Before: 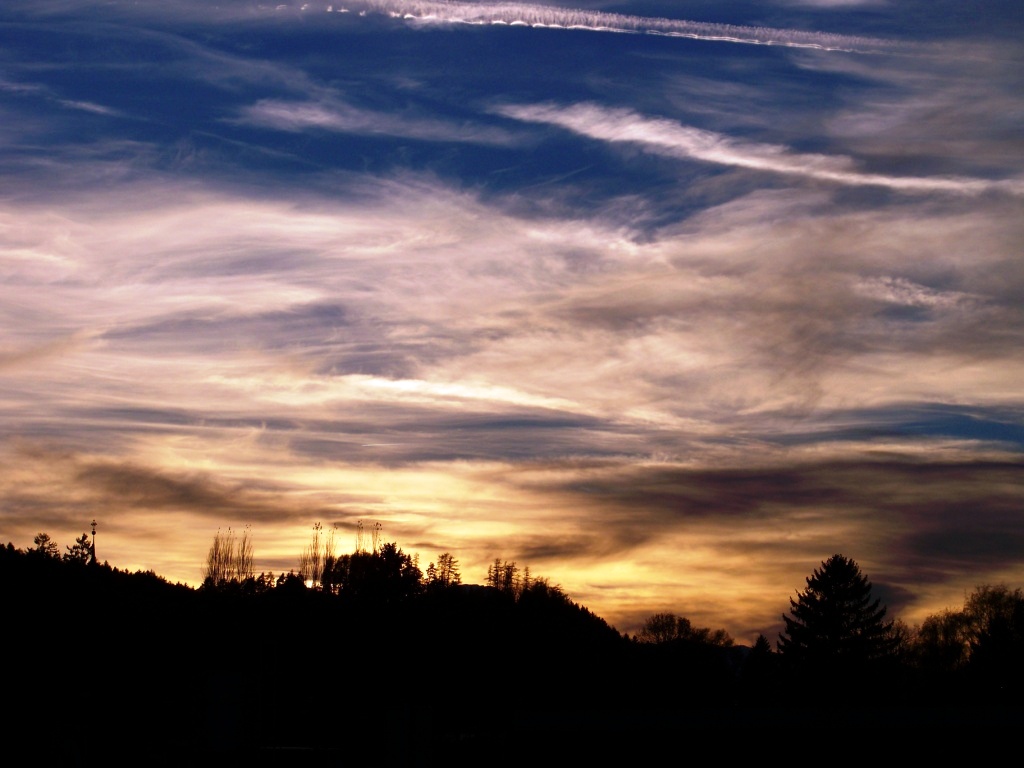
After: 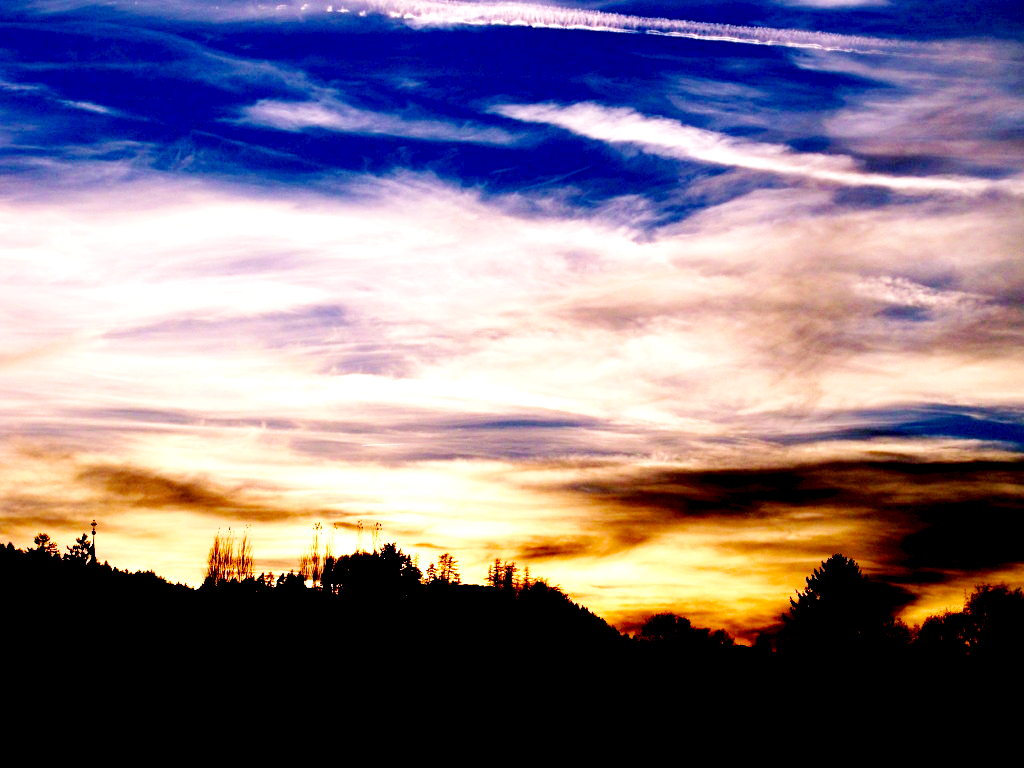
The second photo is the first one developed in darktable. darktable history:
exposure: black level correction 0.035, exposure 0.9 EV, compensate highlight preservation false
base curve: curves: ch0 [(0, 0) (0.036, 0.025) (0.121, 0.166) (0.206, 0.329) (0.605, 0.79) (1, 1)], preserve colors none
velvia: on, module defaults
